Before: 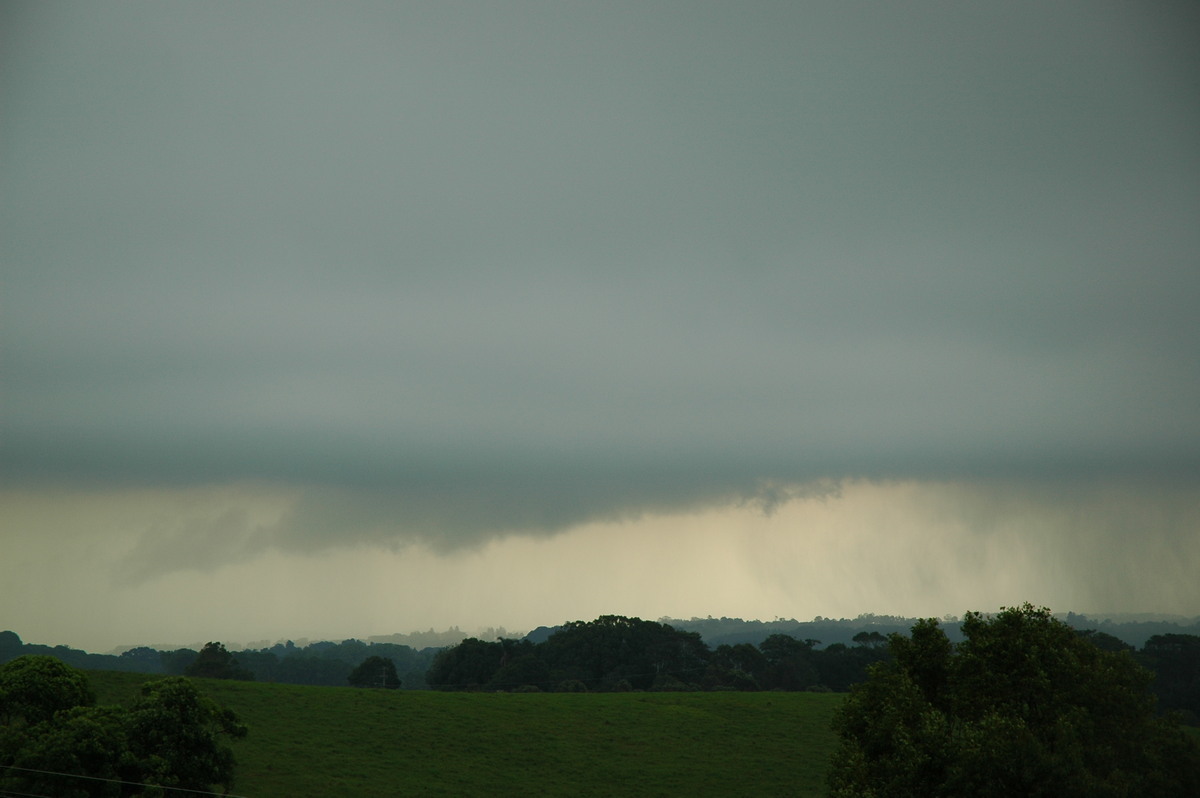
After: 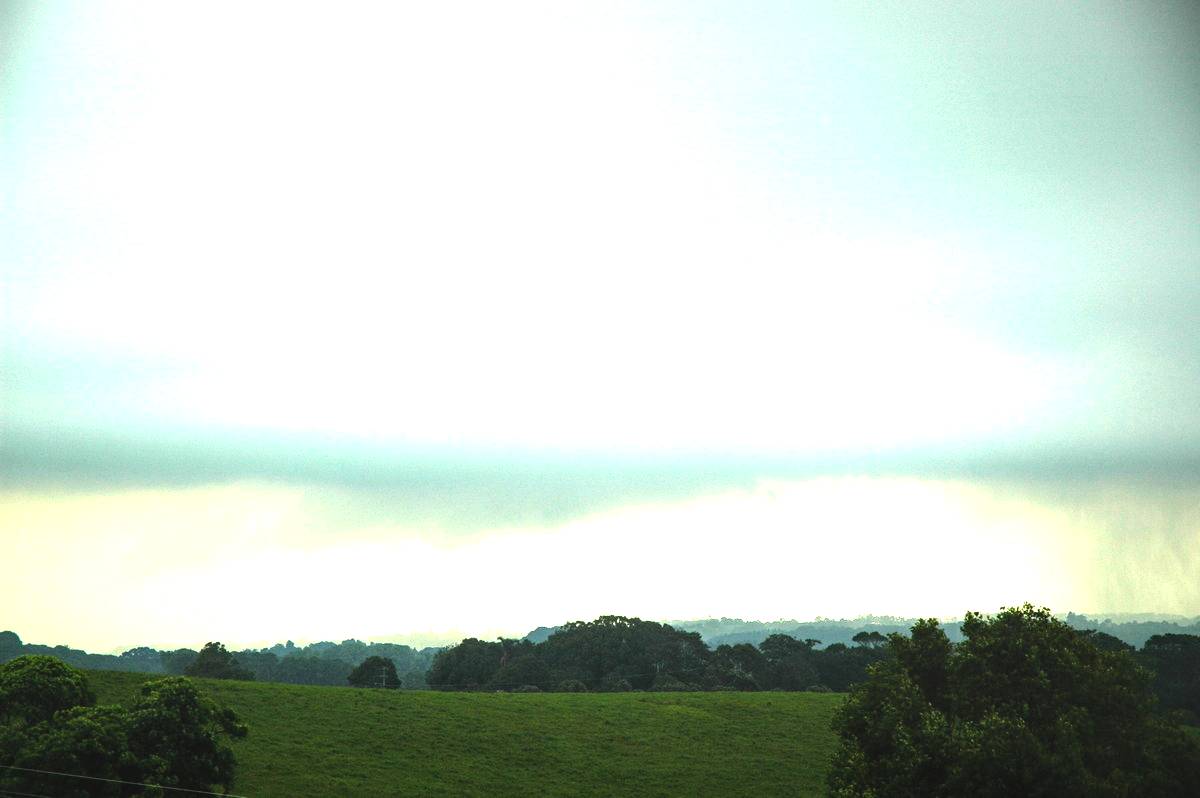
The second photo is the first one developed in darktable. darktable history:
exposure: black level correction 0, exposure 1.383 EV, compensate highlight preservation false
local contrast: on, module defaults
color balance rgb: perceptual saturation grading › global saturation 25.576%, contrast 4.982%
tone equalizer: -8 EV -1.07 EV, -7 EV -0.973 EV, -6 EV -0.862 EV, -5 EV -0.588 EV, -3 EV 0.569 EV, -2 EV 0.857 EV, -1 EV 0.988 EV, +0 EV 1.07 EV, edges refinement/feathering 500, mask exposure compensation -1.57 EV, preserve details no
